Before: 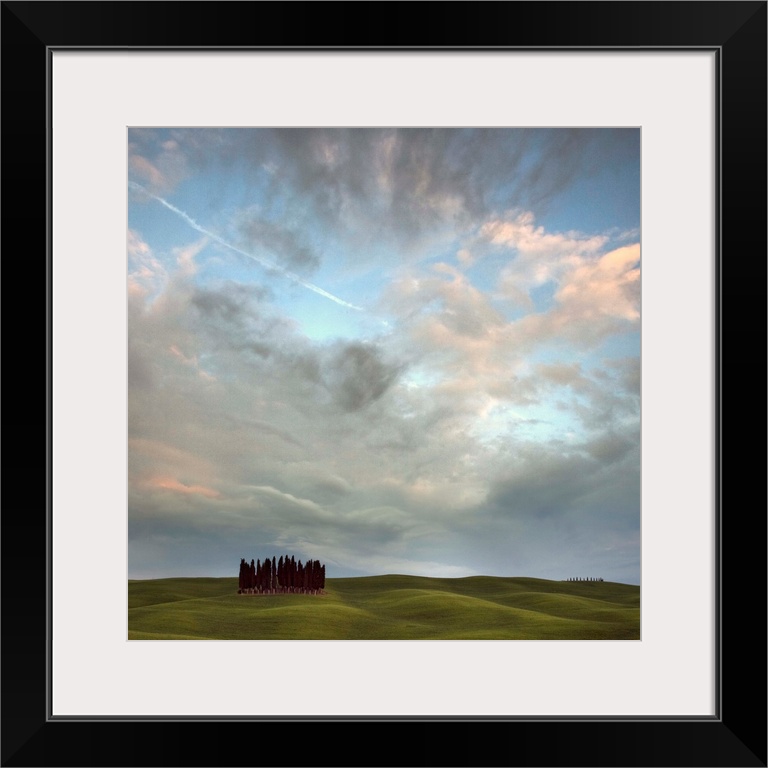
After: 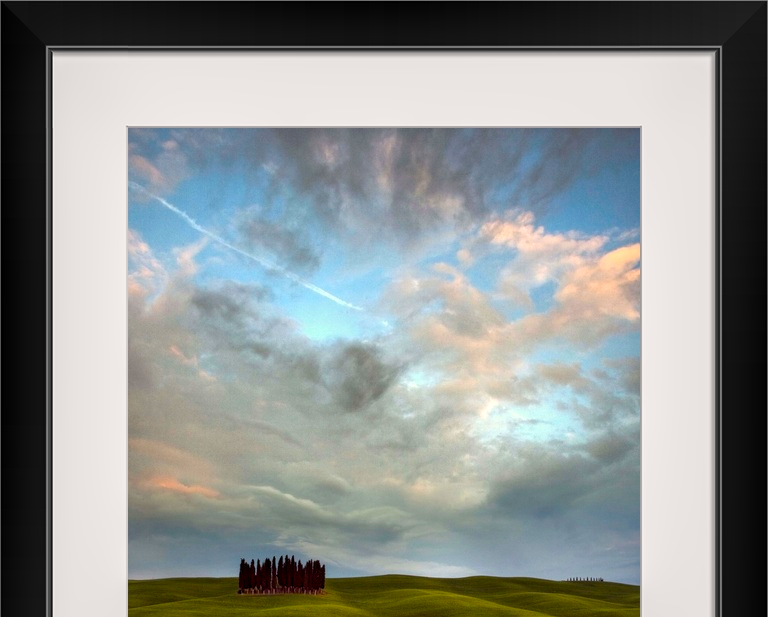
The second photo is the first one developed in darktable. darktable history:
tone equalizer: on, module defaults
local contrast: on, module defaults
color balance rgb: linear chroma grading › global chroma 15%, perceptual saturation grading › global saturation 30%
crop: bottom 19.644%
